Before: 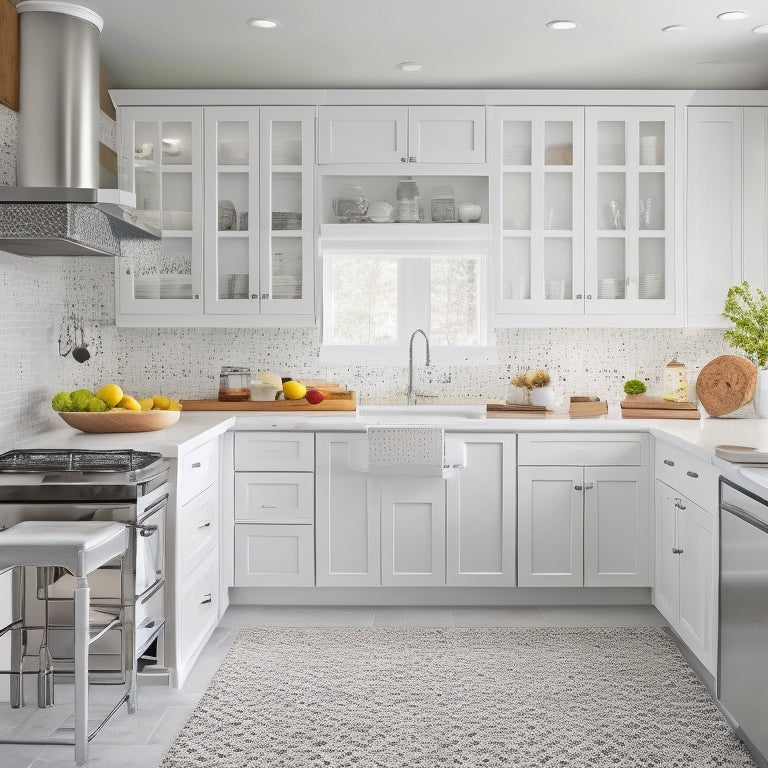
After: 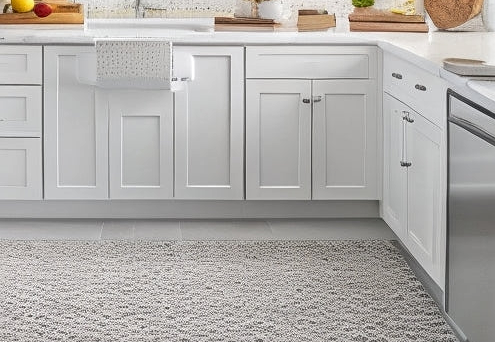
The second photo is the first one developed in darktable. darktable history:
local contrast: on, module defaults
crop and rotate: left 35.45%, top 50.466%, bottom 4.914%
sharpen: amount 0.208
